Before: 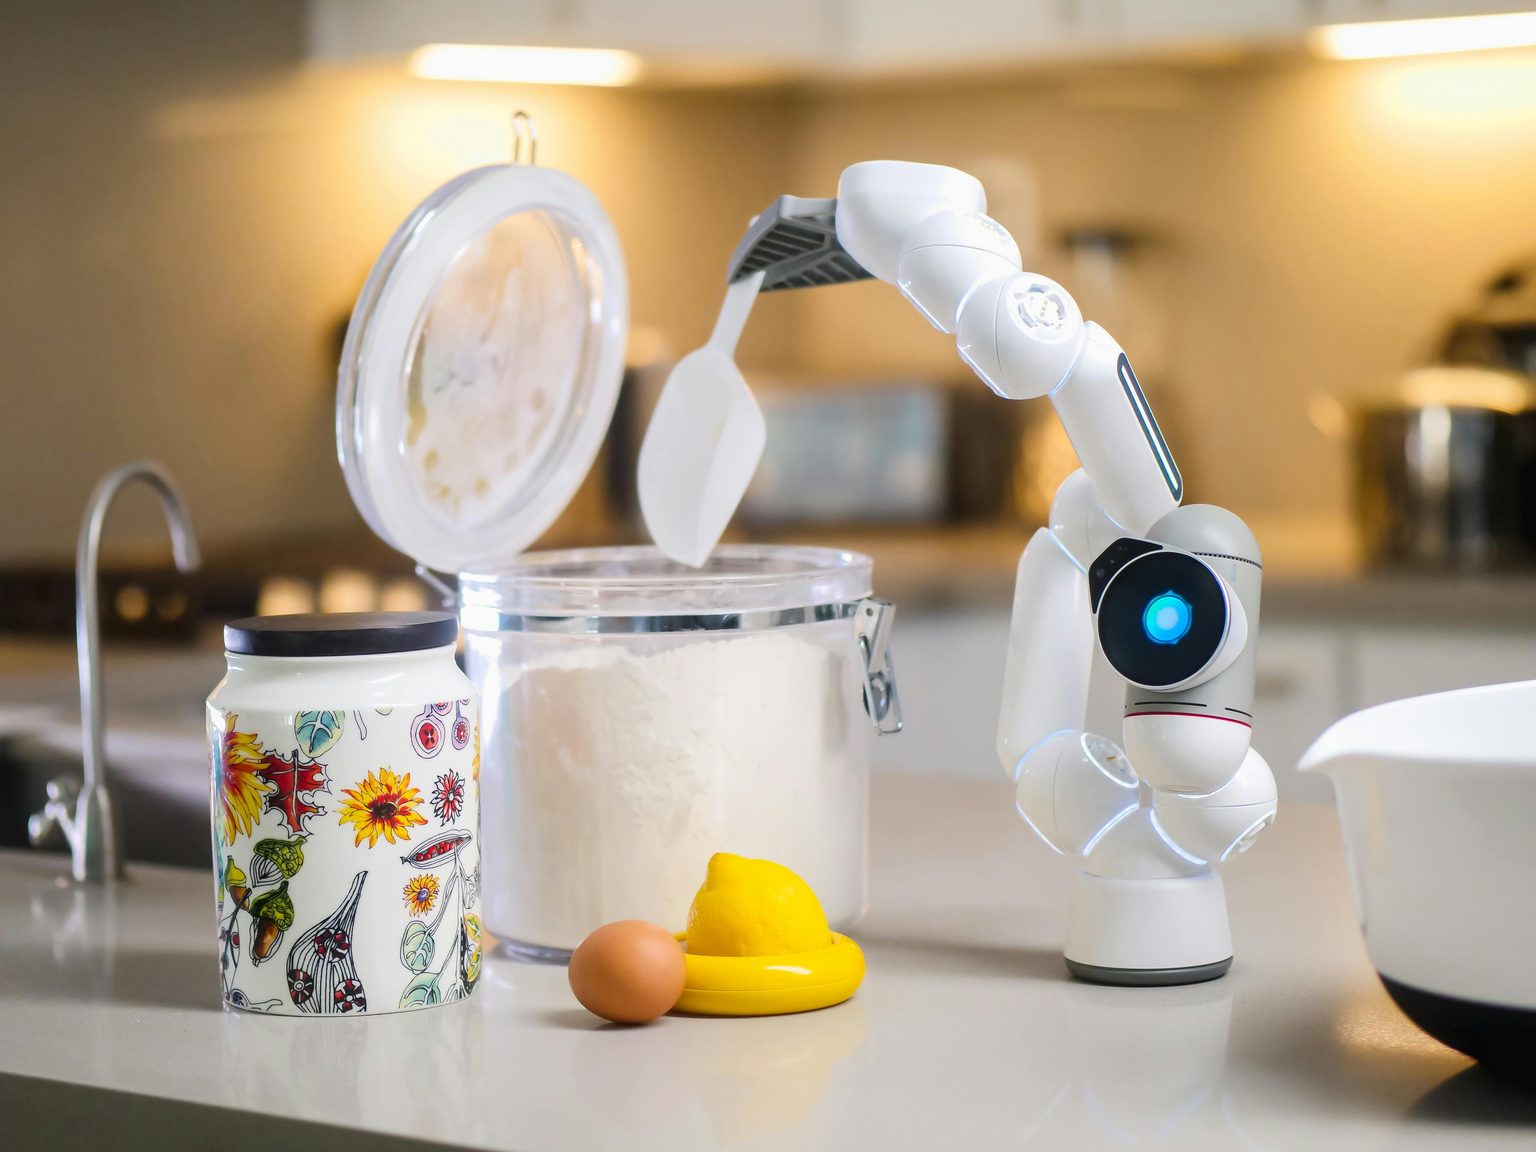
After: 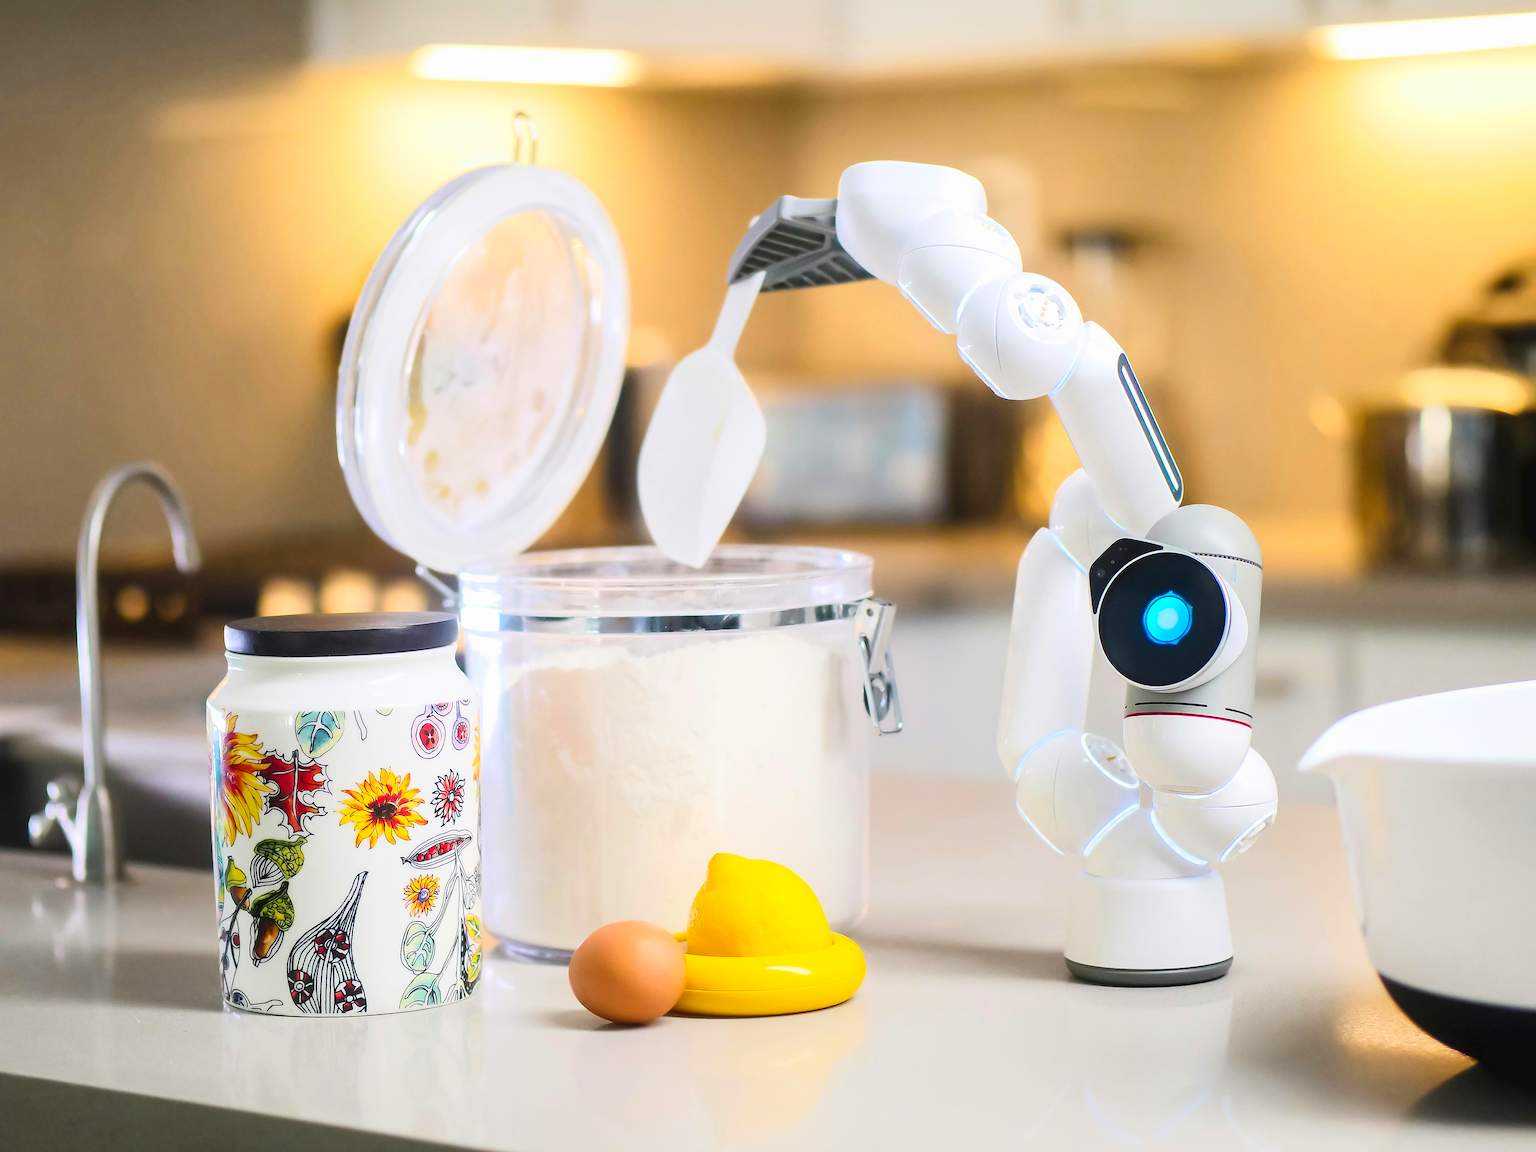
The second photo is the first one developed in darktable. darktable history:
sharpen: on, module defaults
contrast brightness saturation: contrast 0.199, brightness 0.167, saturation 0.224
